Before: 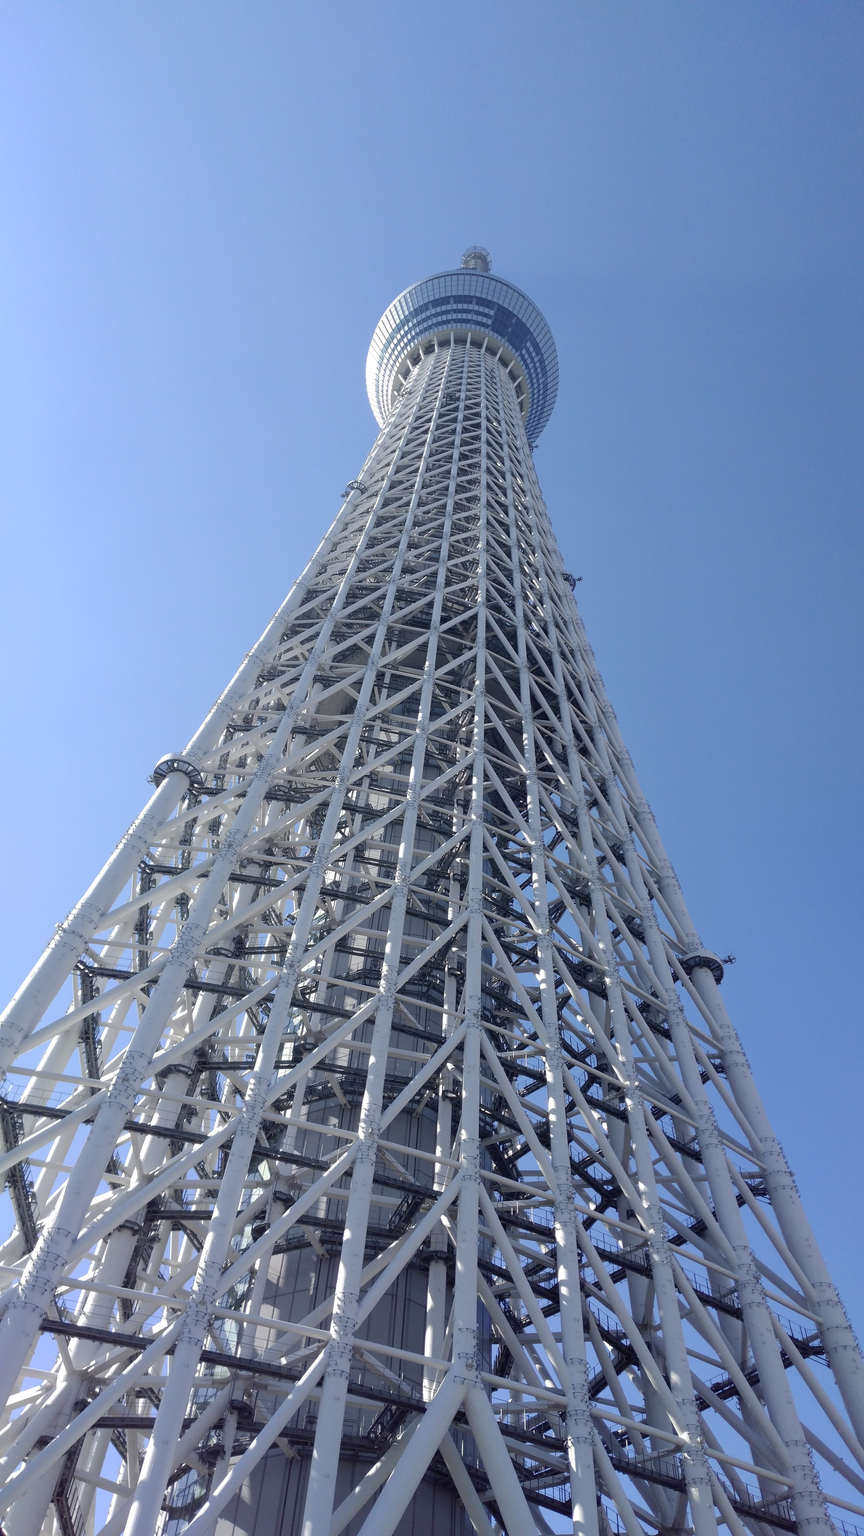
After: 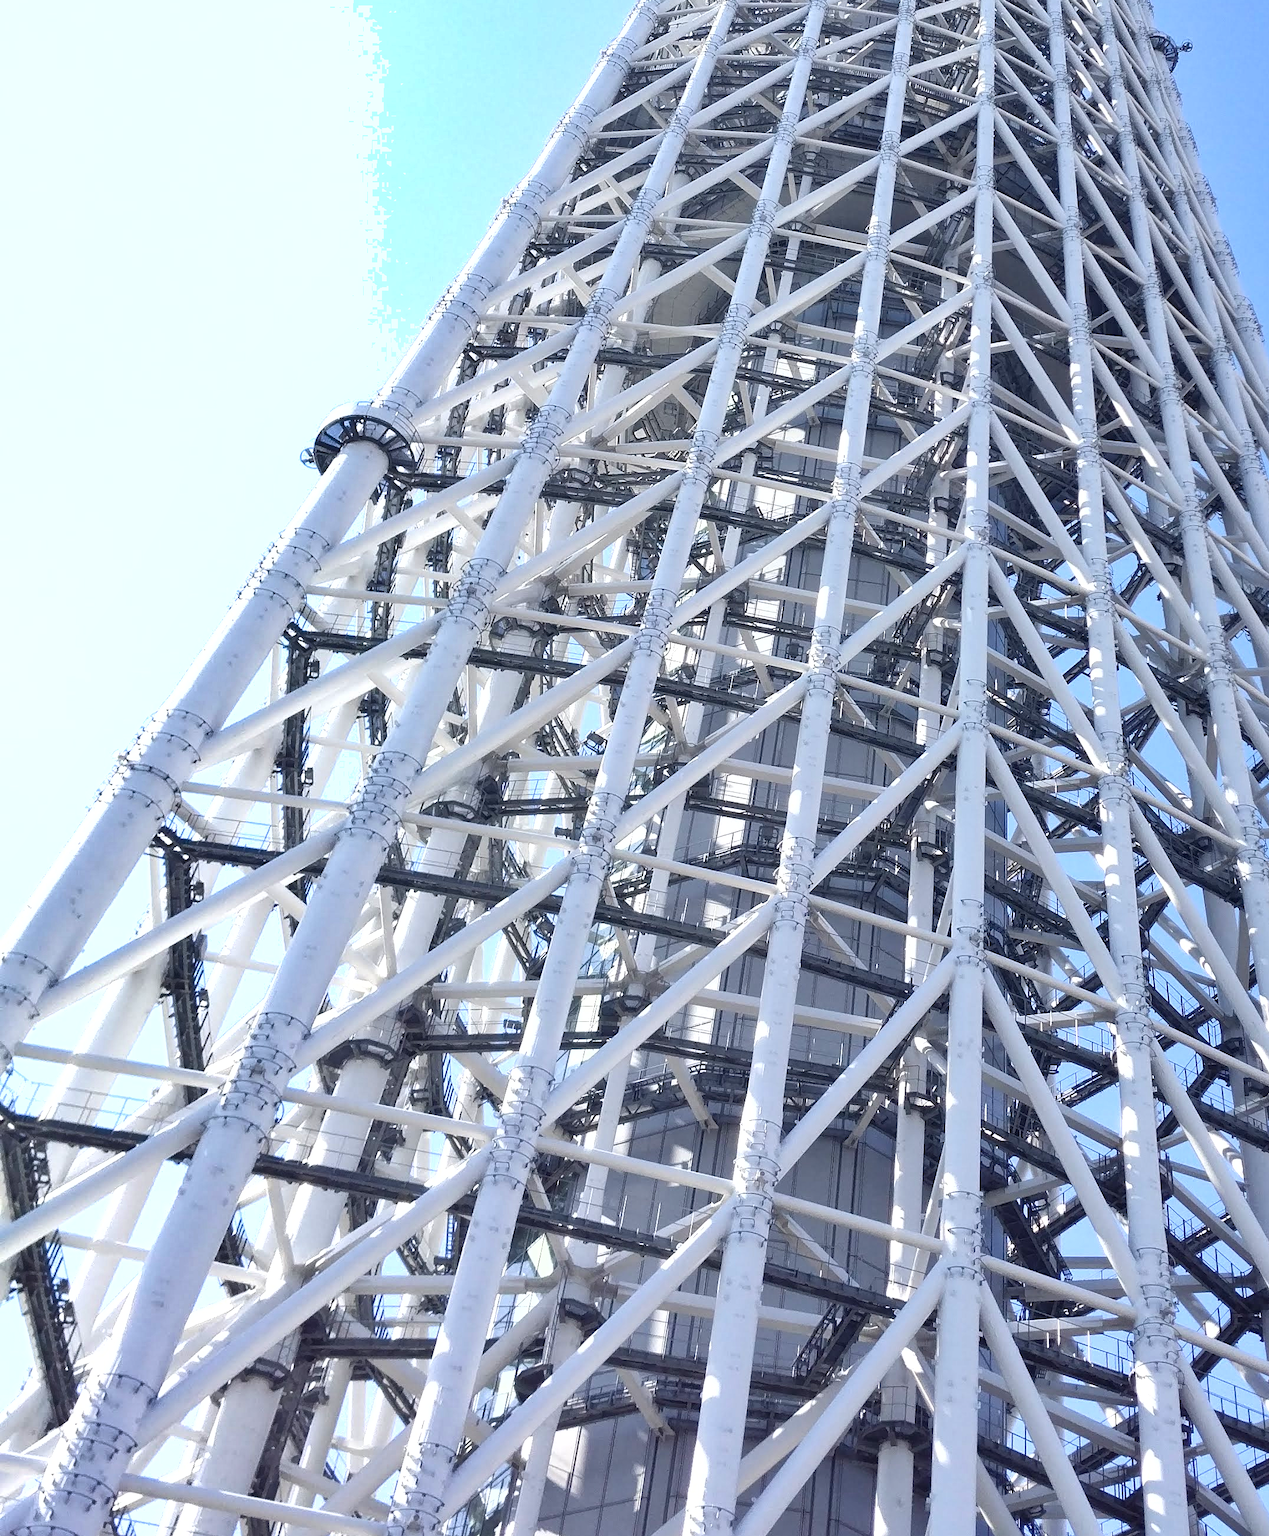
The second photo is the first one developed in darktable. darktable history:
crop: top 36.213%, right 28.157%, bottom 14.893%
exposure: black level correction 0, exposure 1.121 EV, compensate highlight preservation false
shadows and highlights: shadows 43.57, white point adjustment -1.41, soften with gaussian
